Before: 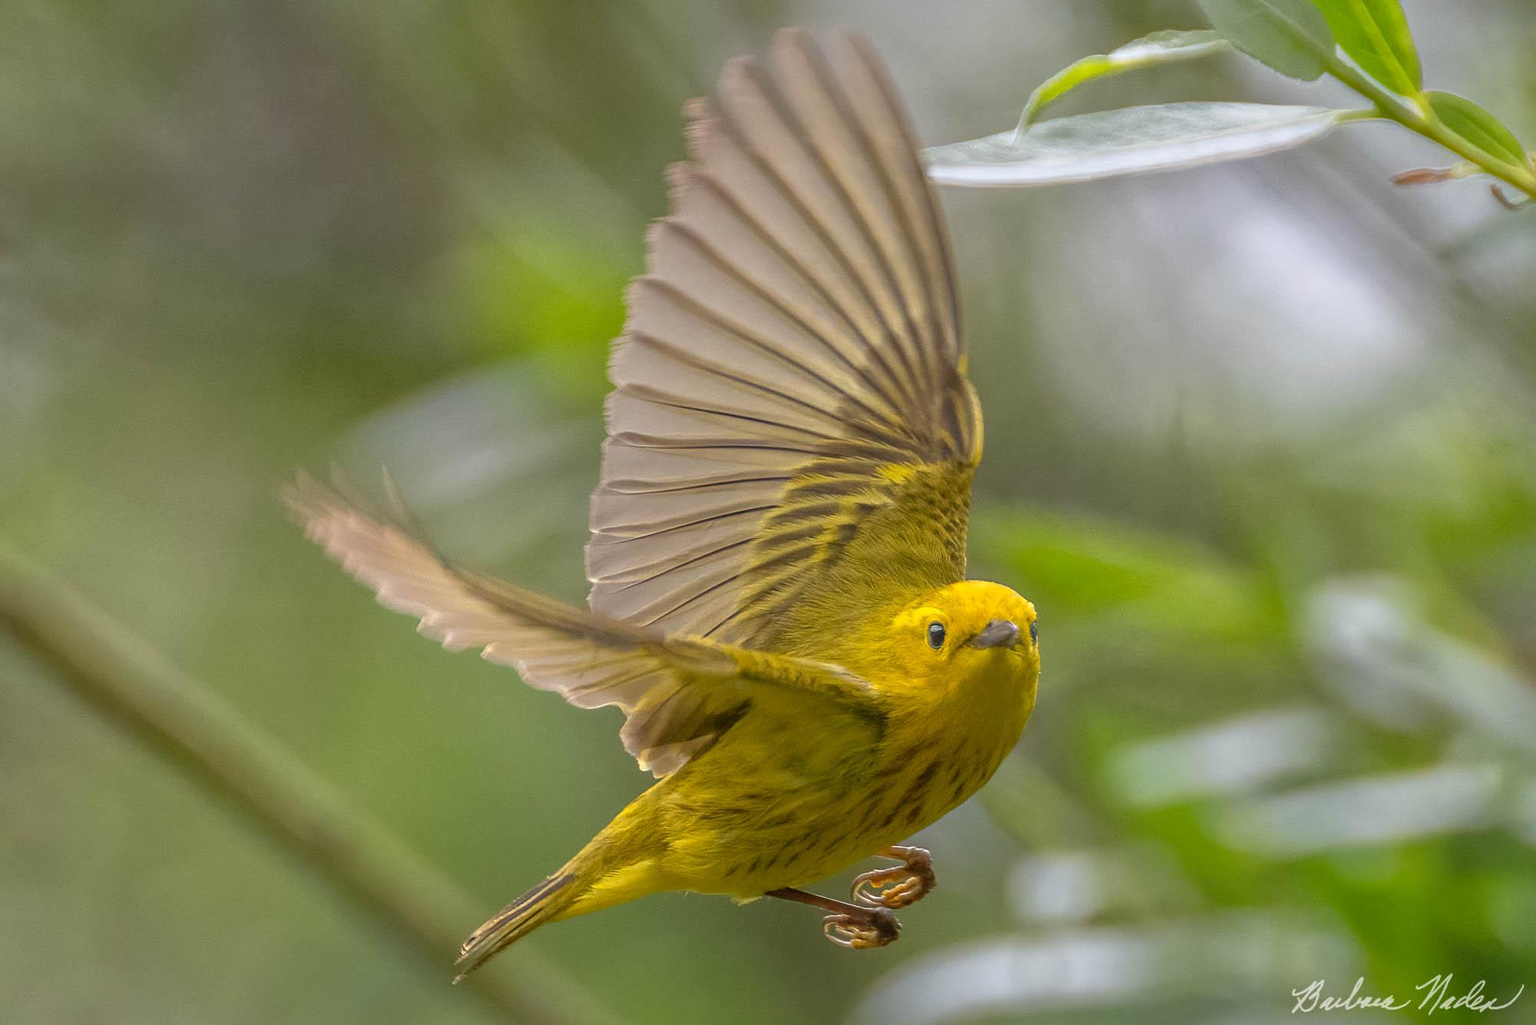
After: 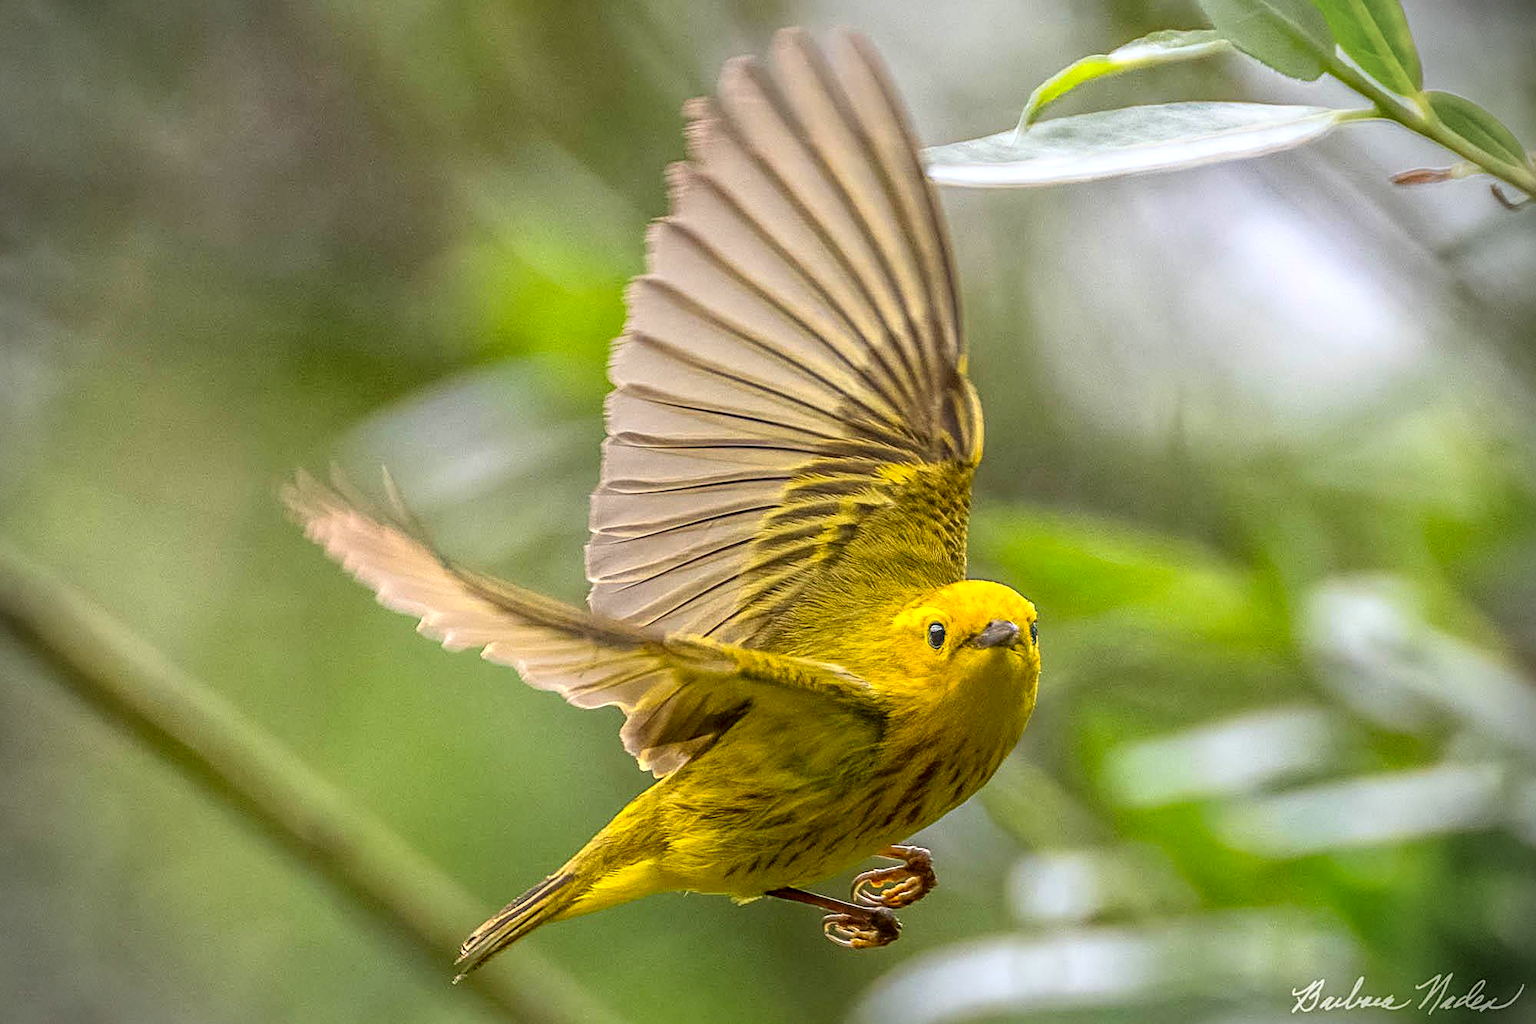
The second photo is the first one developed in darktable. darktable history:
contrast brightness saturation: contrast 0.23, brightness 0.1, saturation 0.29
local contrast: highlights 25%, detail 130%
vignetting: fall-off start 88.03%, fall-off radius 24.9%
sharpen: radius 3.119
